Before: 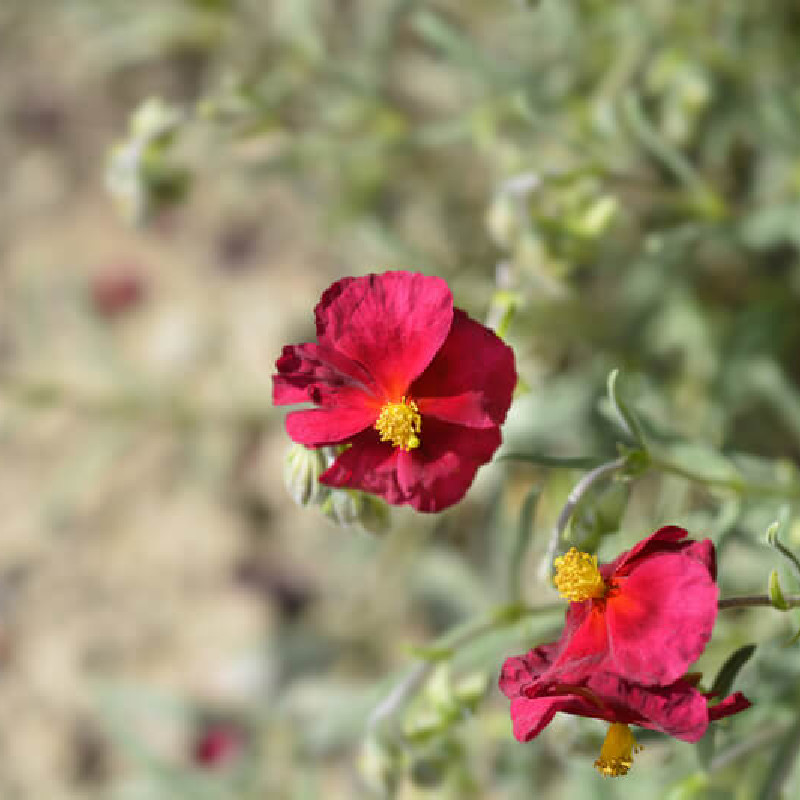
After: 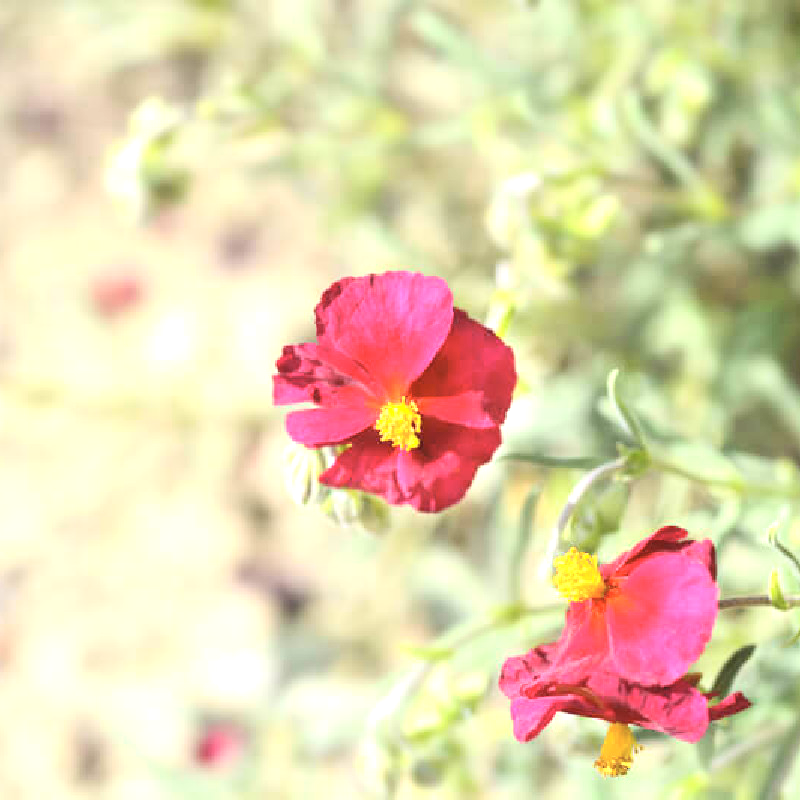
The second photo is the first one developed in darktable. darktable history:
exposure: black level correction 0, exposure 1.2 EV, compensate highlight preservation false
contrast brightness saturation: contrast 0.14, brightness 0.21
